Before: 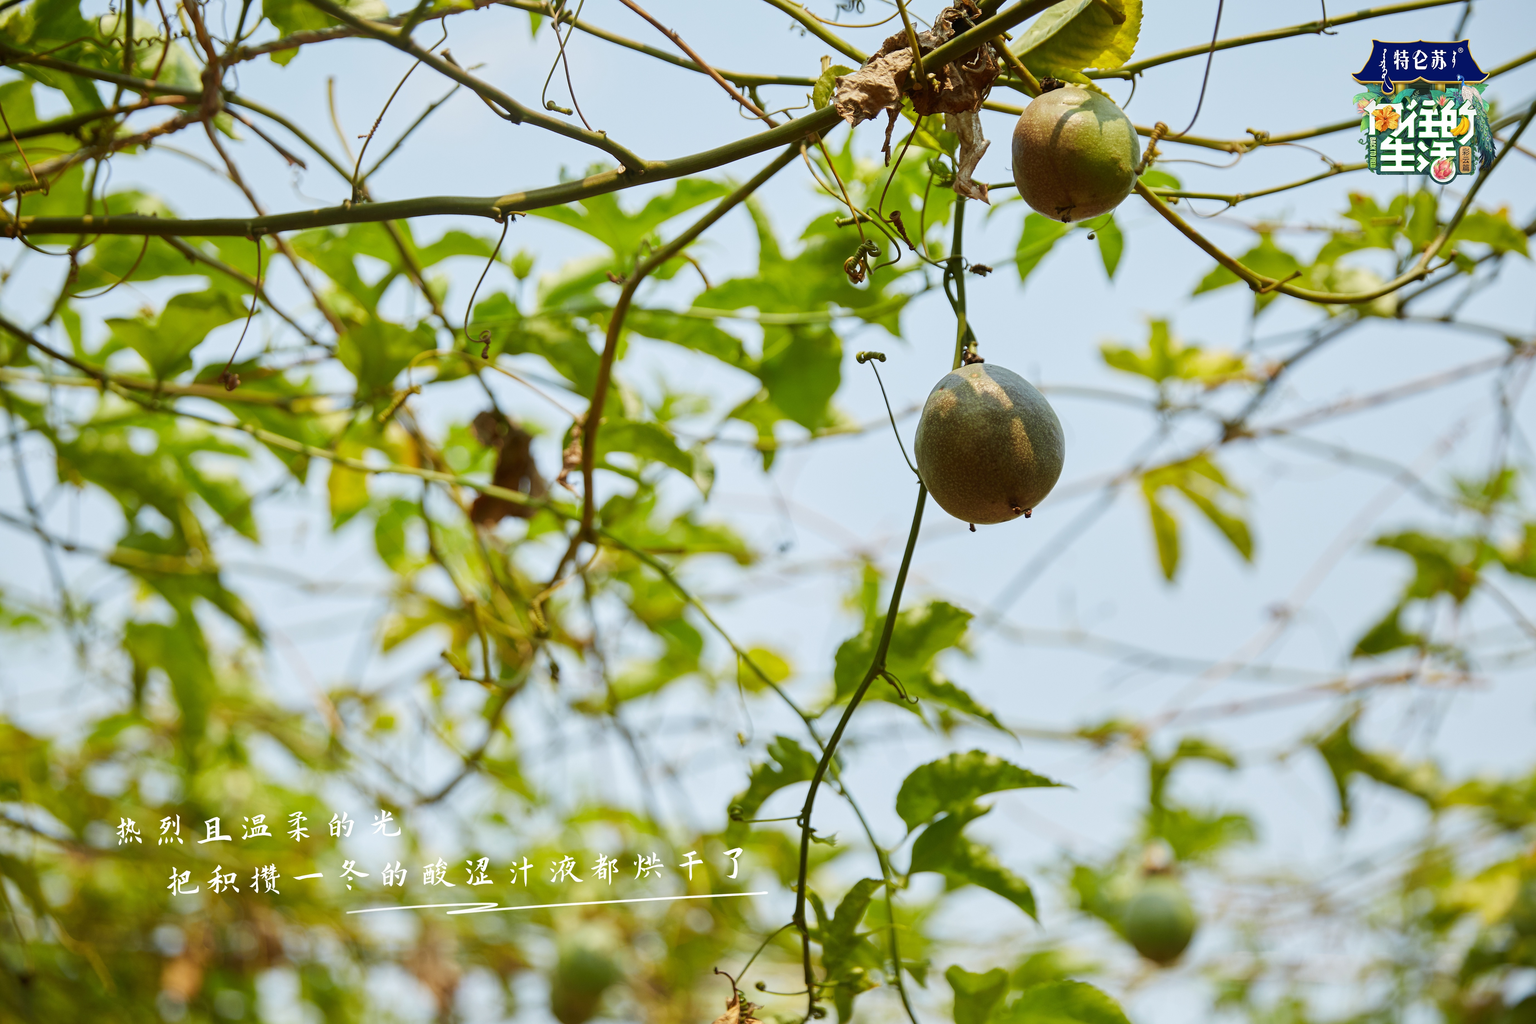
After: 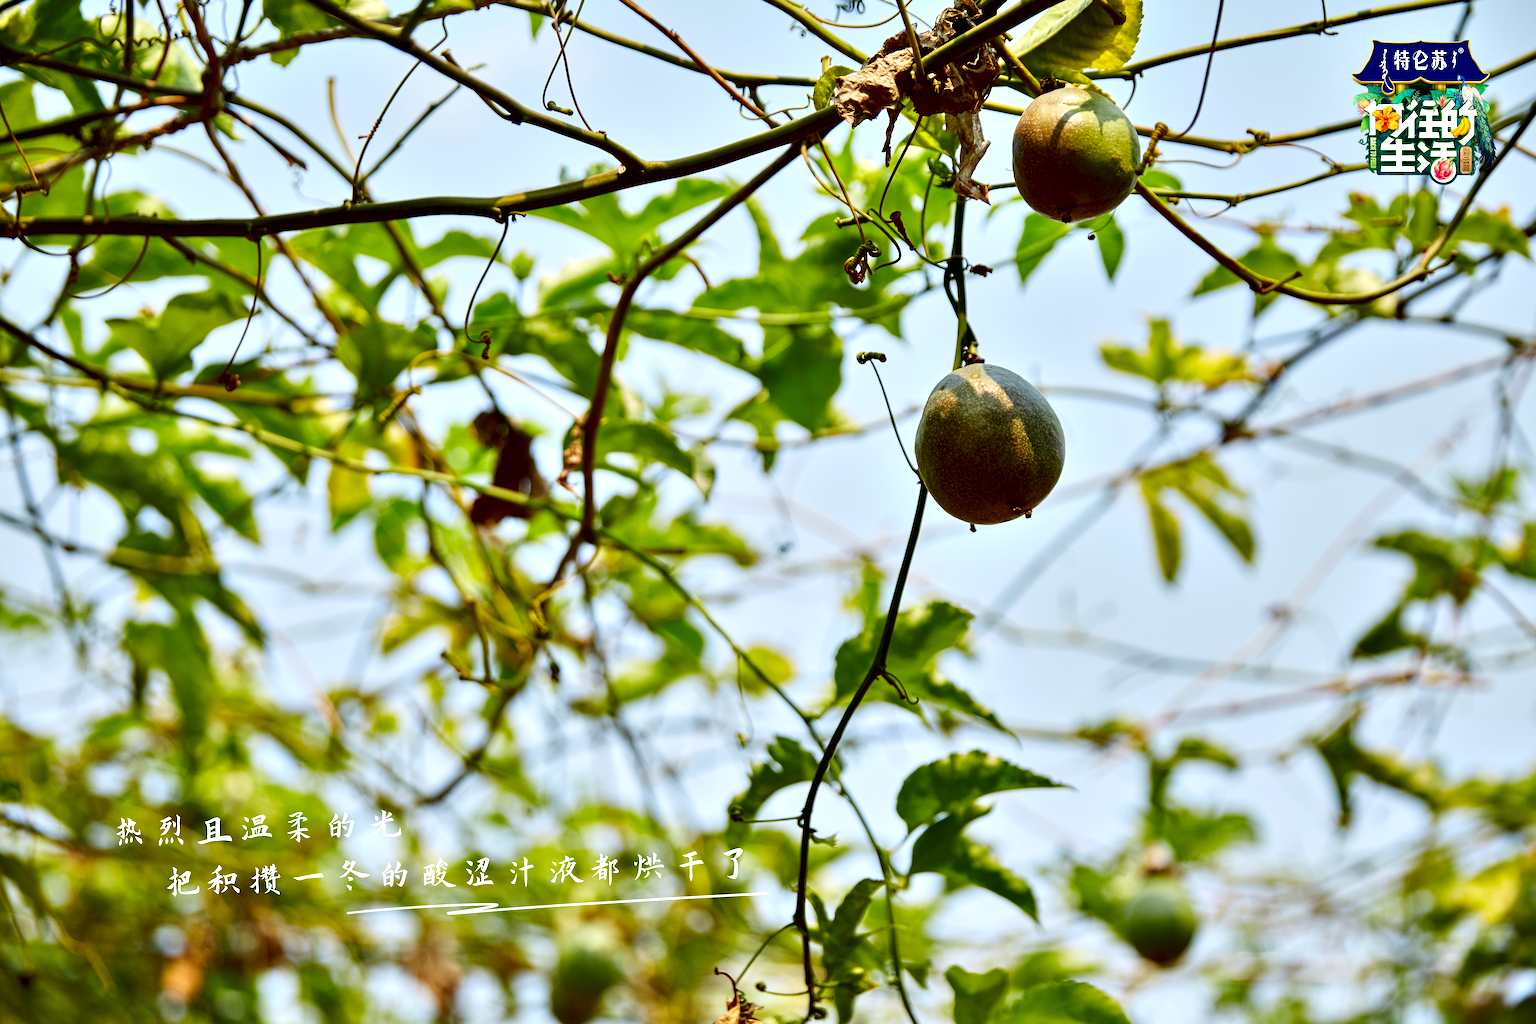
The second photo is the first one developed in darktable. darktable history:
contrast equalizer: y [[0.6 ×6], [0.55 ×6], [0 ×6], [0 ×6], [0 ×6]]
contrast brightness saturation: contrast 0.084, saturation 0.203
